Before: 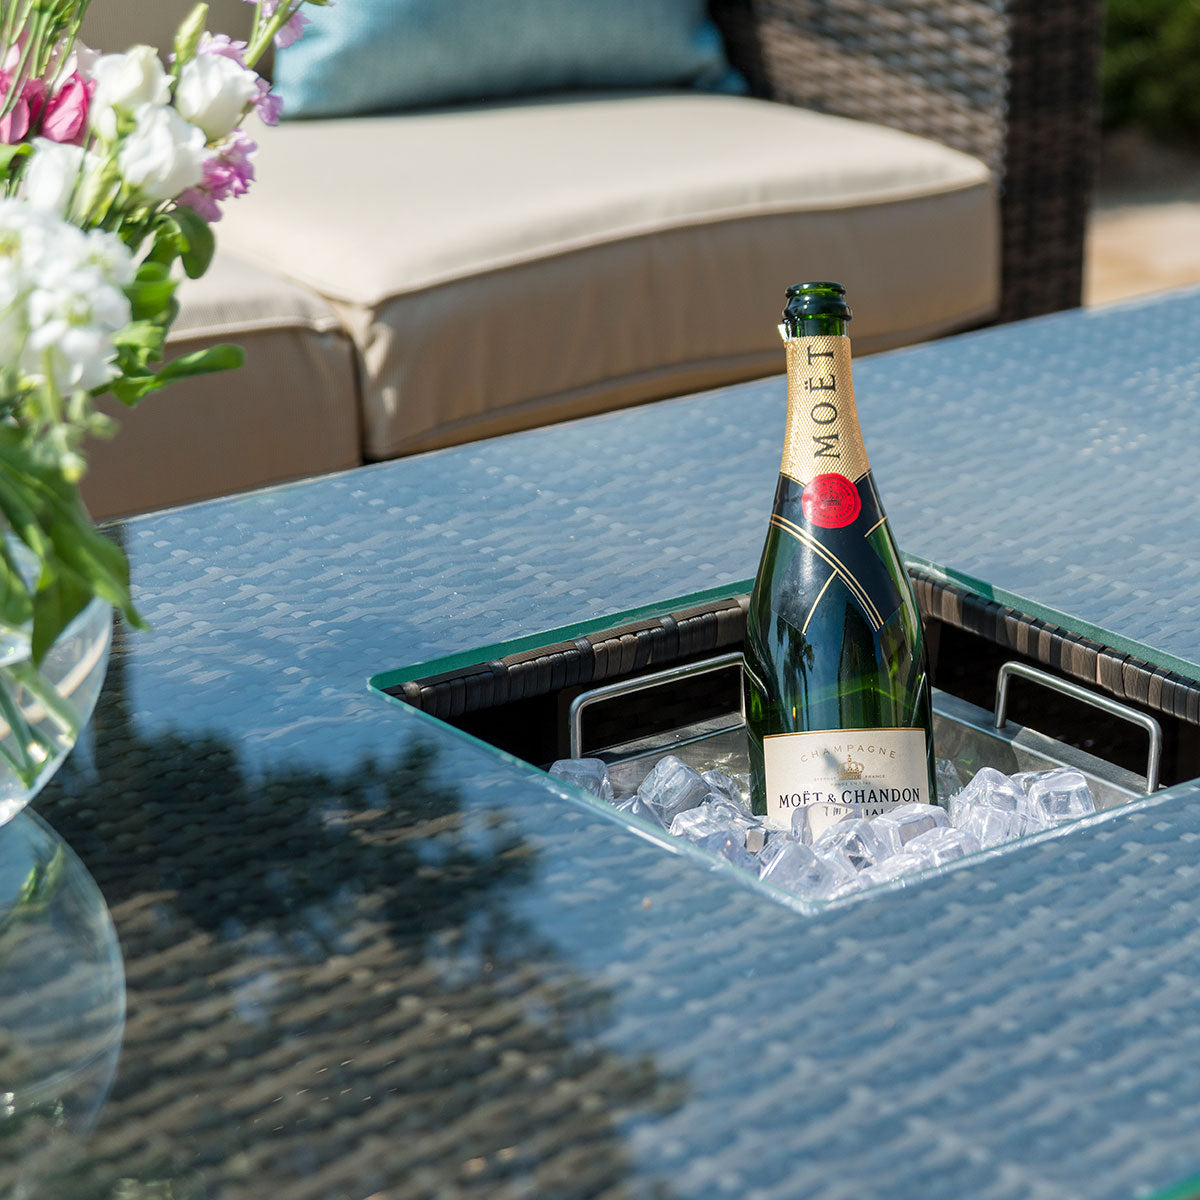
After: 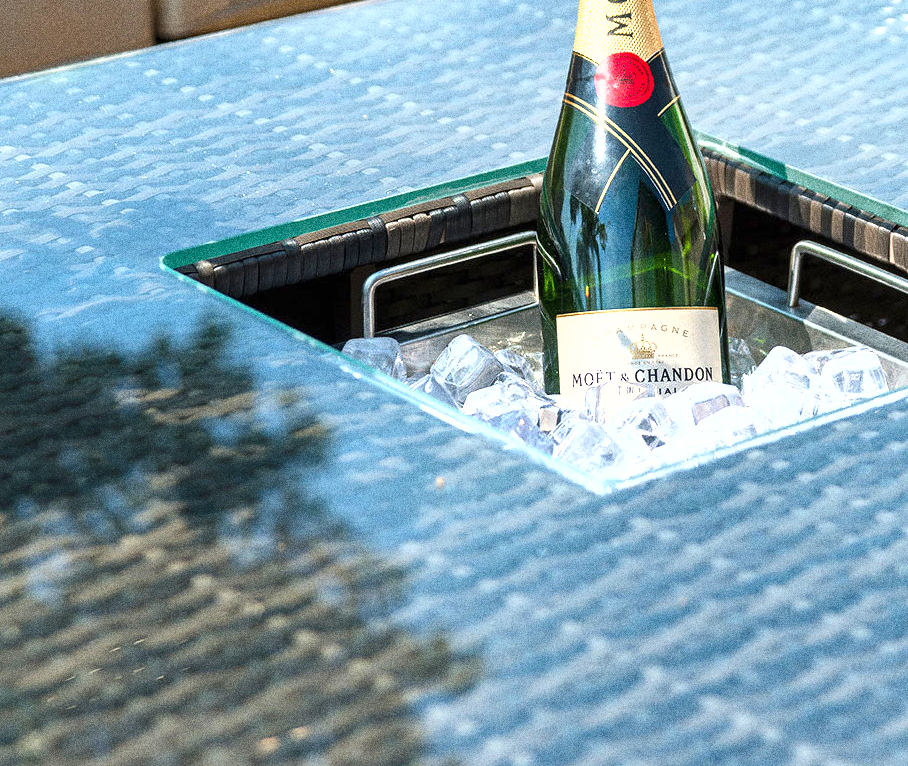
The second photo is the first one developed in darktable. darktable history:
grain: strength 49.07%
exposure: black level correction 0, exposure 1.1 EV, compensate exposure bias true, compensate highlight preservation false
crop and rotate: left 17.299%, top 35.115%, right 7.015%, bottom 1.024%
shadows and highlights: low approximation 0.01, soften with gaussian
